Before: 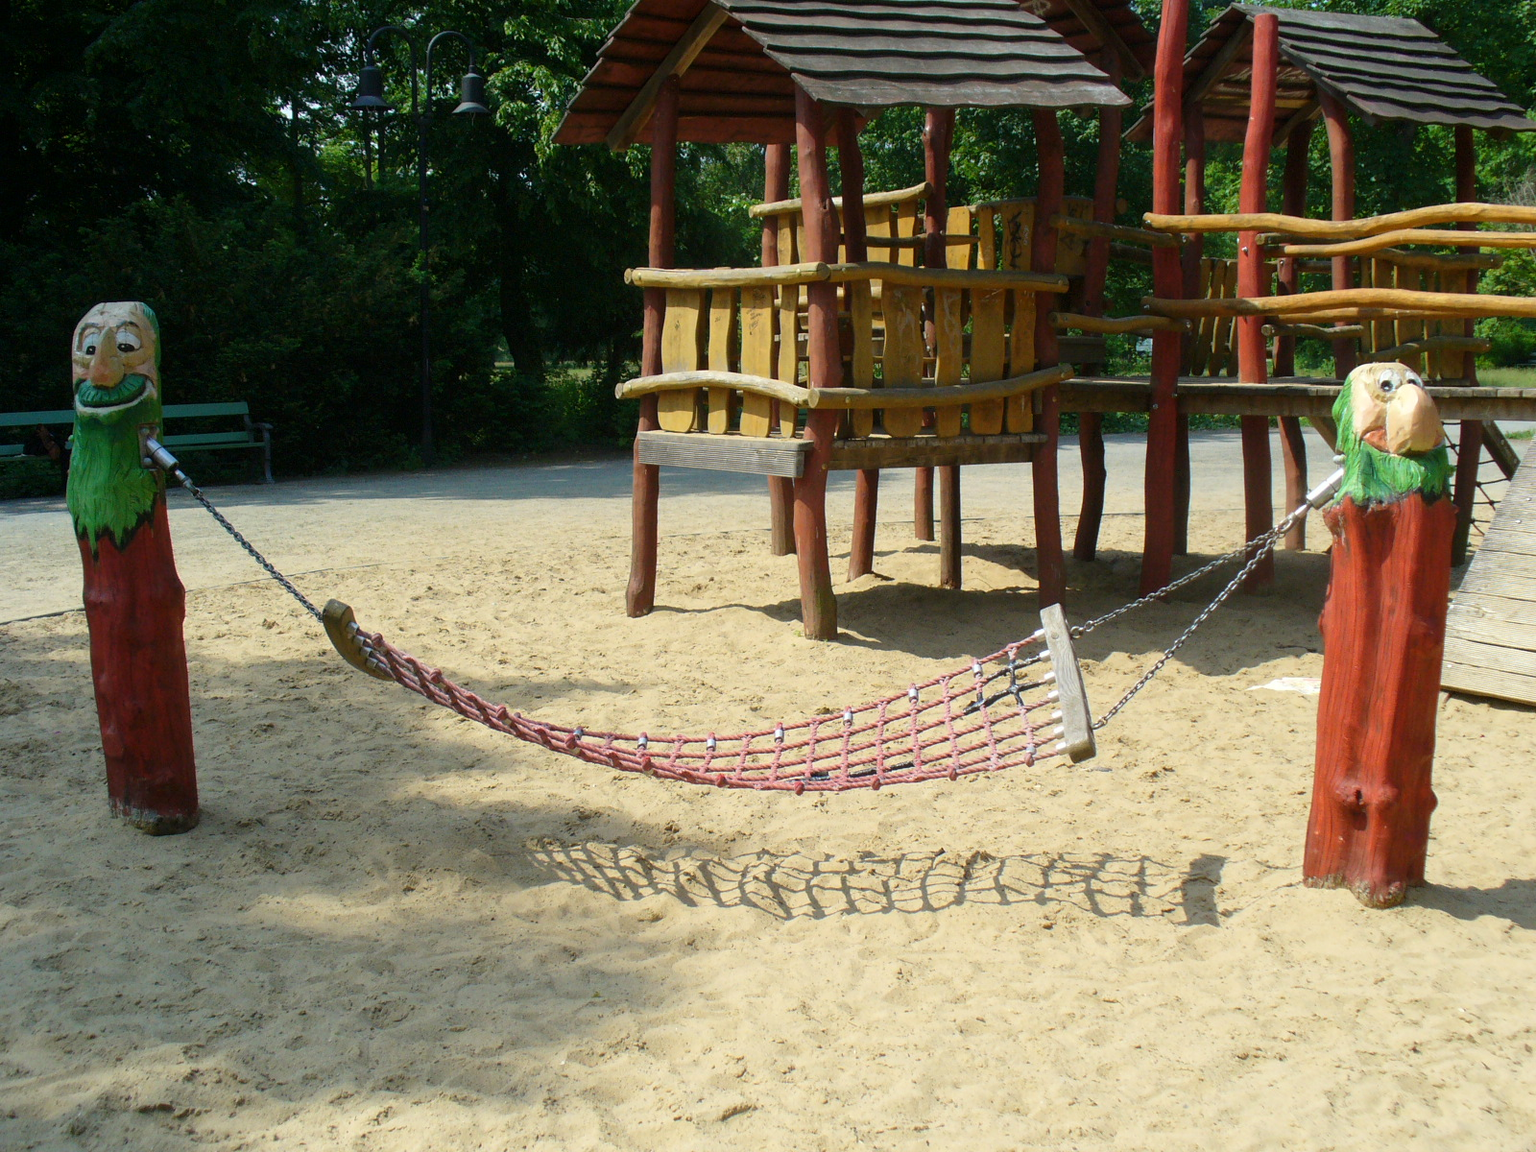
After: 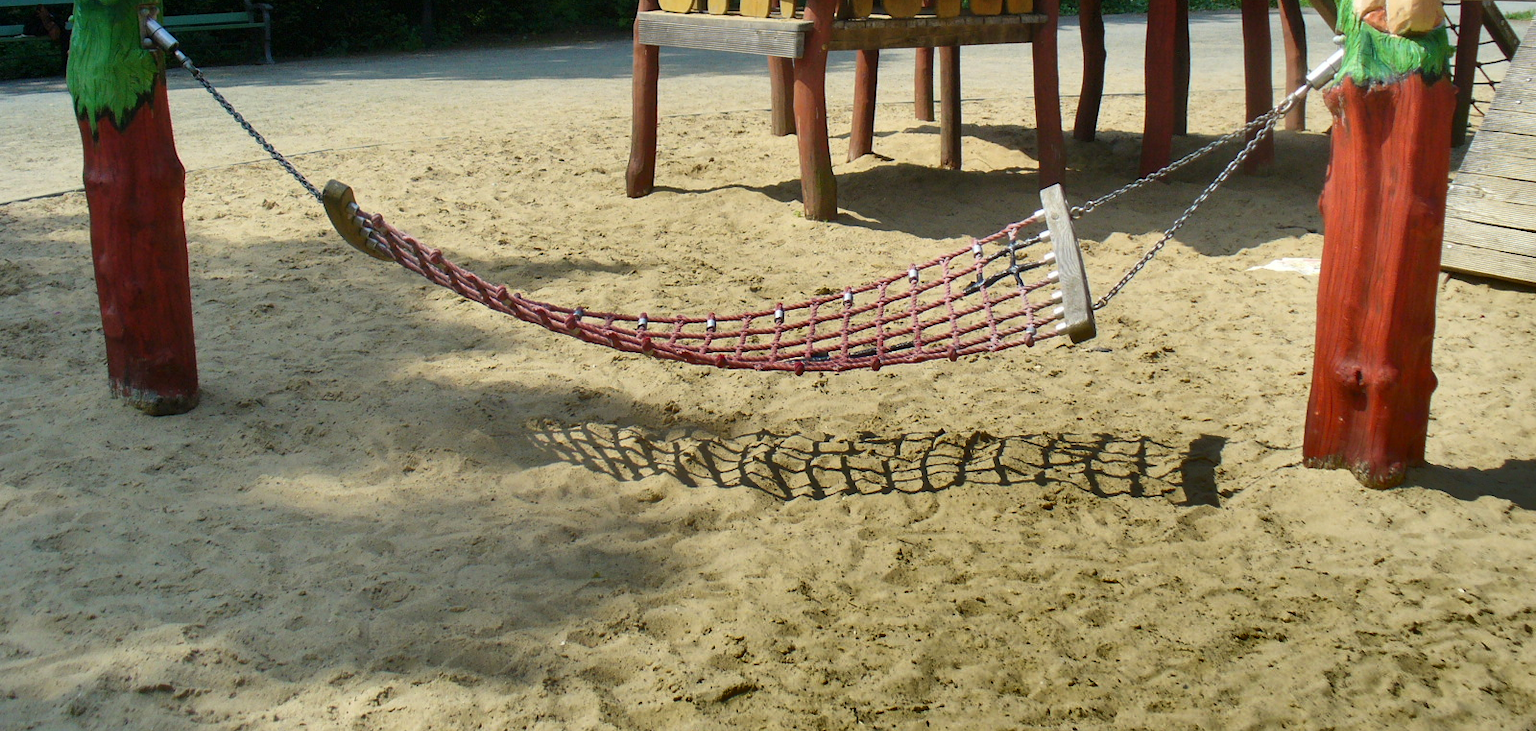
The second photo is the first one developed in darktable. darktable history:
shadows and highlights: shadows 20.91, highlights -82.73, soften with gaussian
crop and rotate: top 36.435%
